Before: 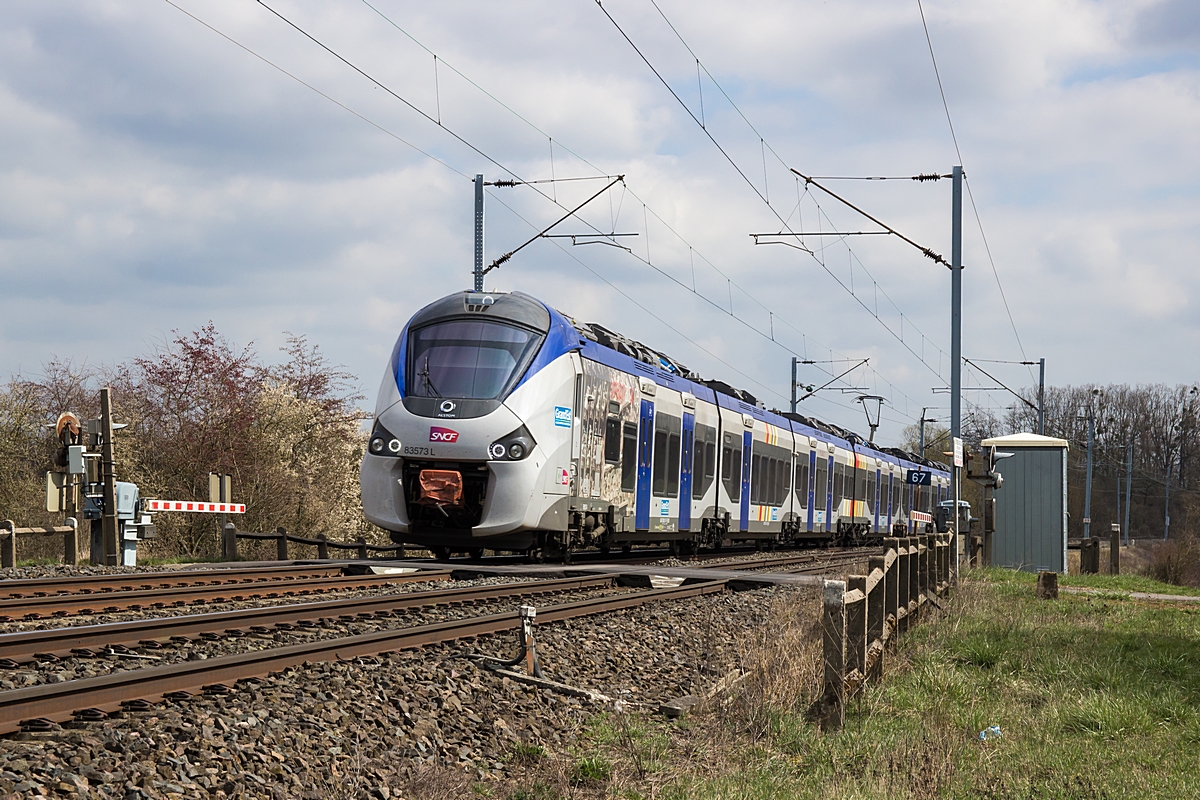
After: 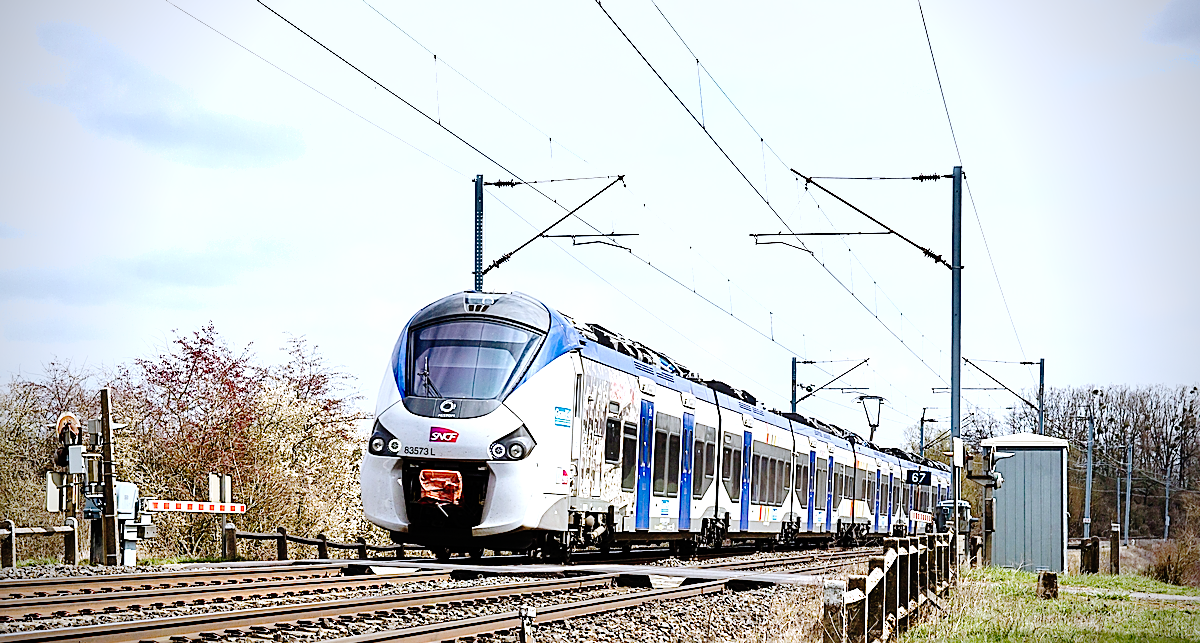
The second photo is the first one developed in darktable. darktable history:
vignetting: fall-off start 73.96%, brightness -0.58, saturation -0.117
color correction: highlights a* -0.737, highlights b* -9
crop: bottom 19.537%
base curve: curves: ch0 [(0, 0) (0.036, 0.01) (0.123, 0.254) (0.258, 0.504) (0.507, 0.748) (1, 1)], preserve colors none
exposure: black level correction 0, exposure 1.105 EV, compensate highlight preservation false
sharpen: on, module defaults
tone equalizer: edges refinement/feathering 500, mask exposure compensation -1.57 EV, preserve details guided filter
shadows and highlights: soften with gaussian
